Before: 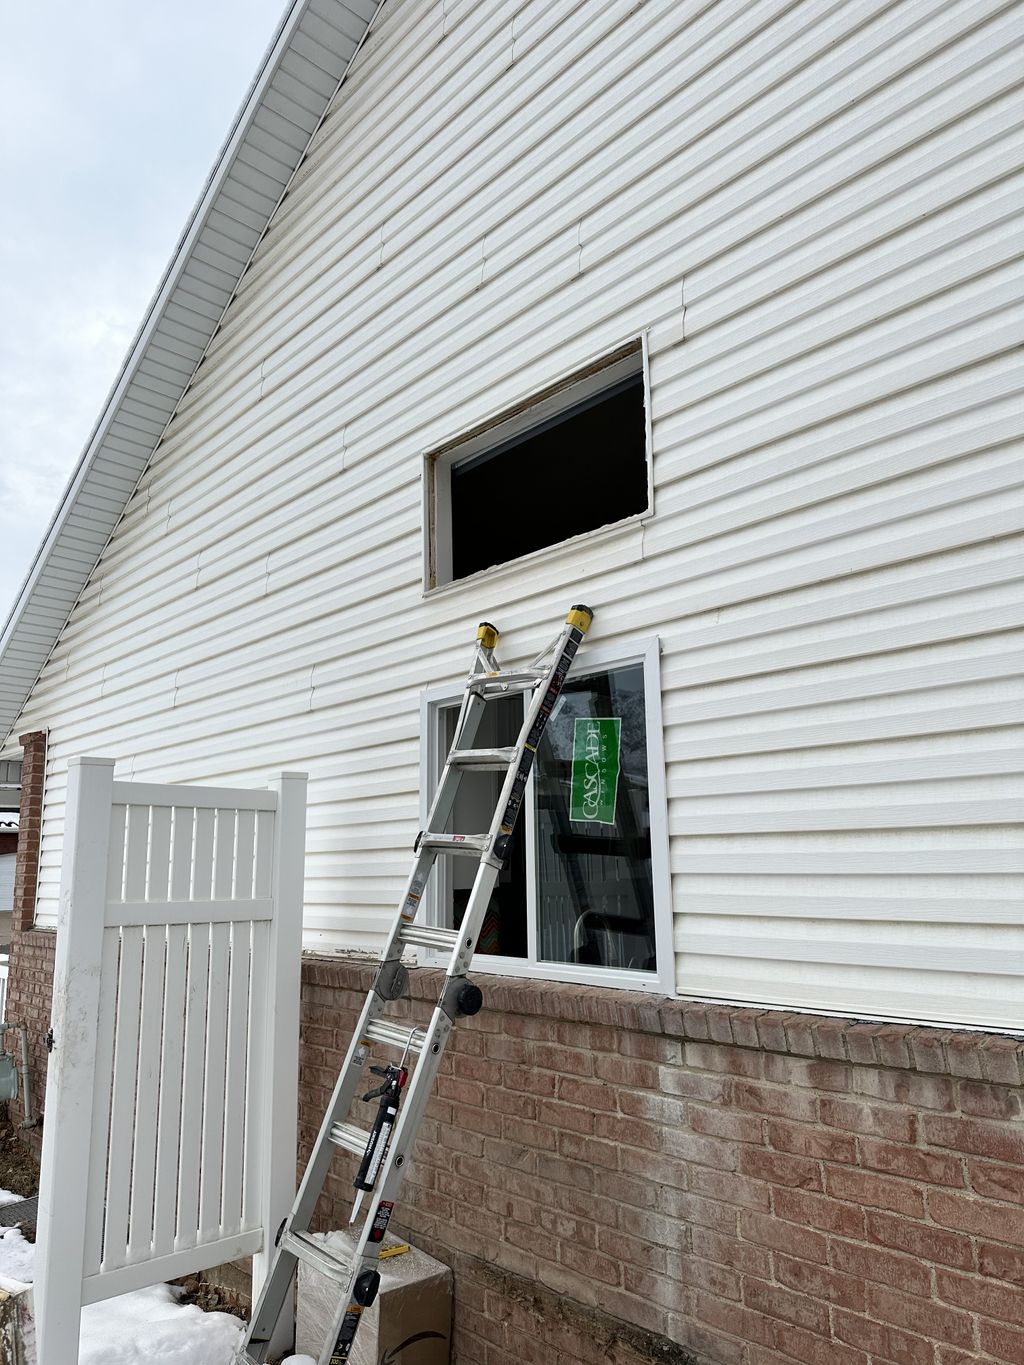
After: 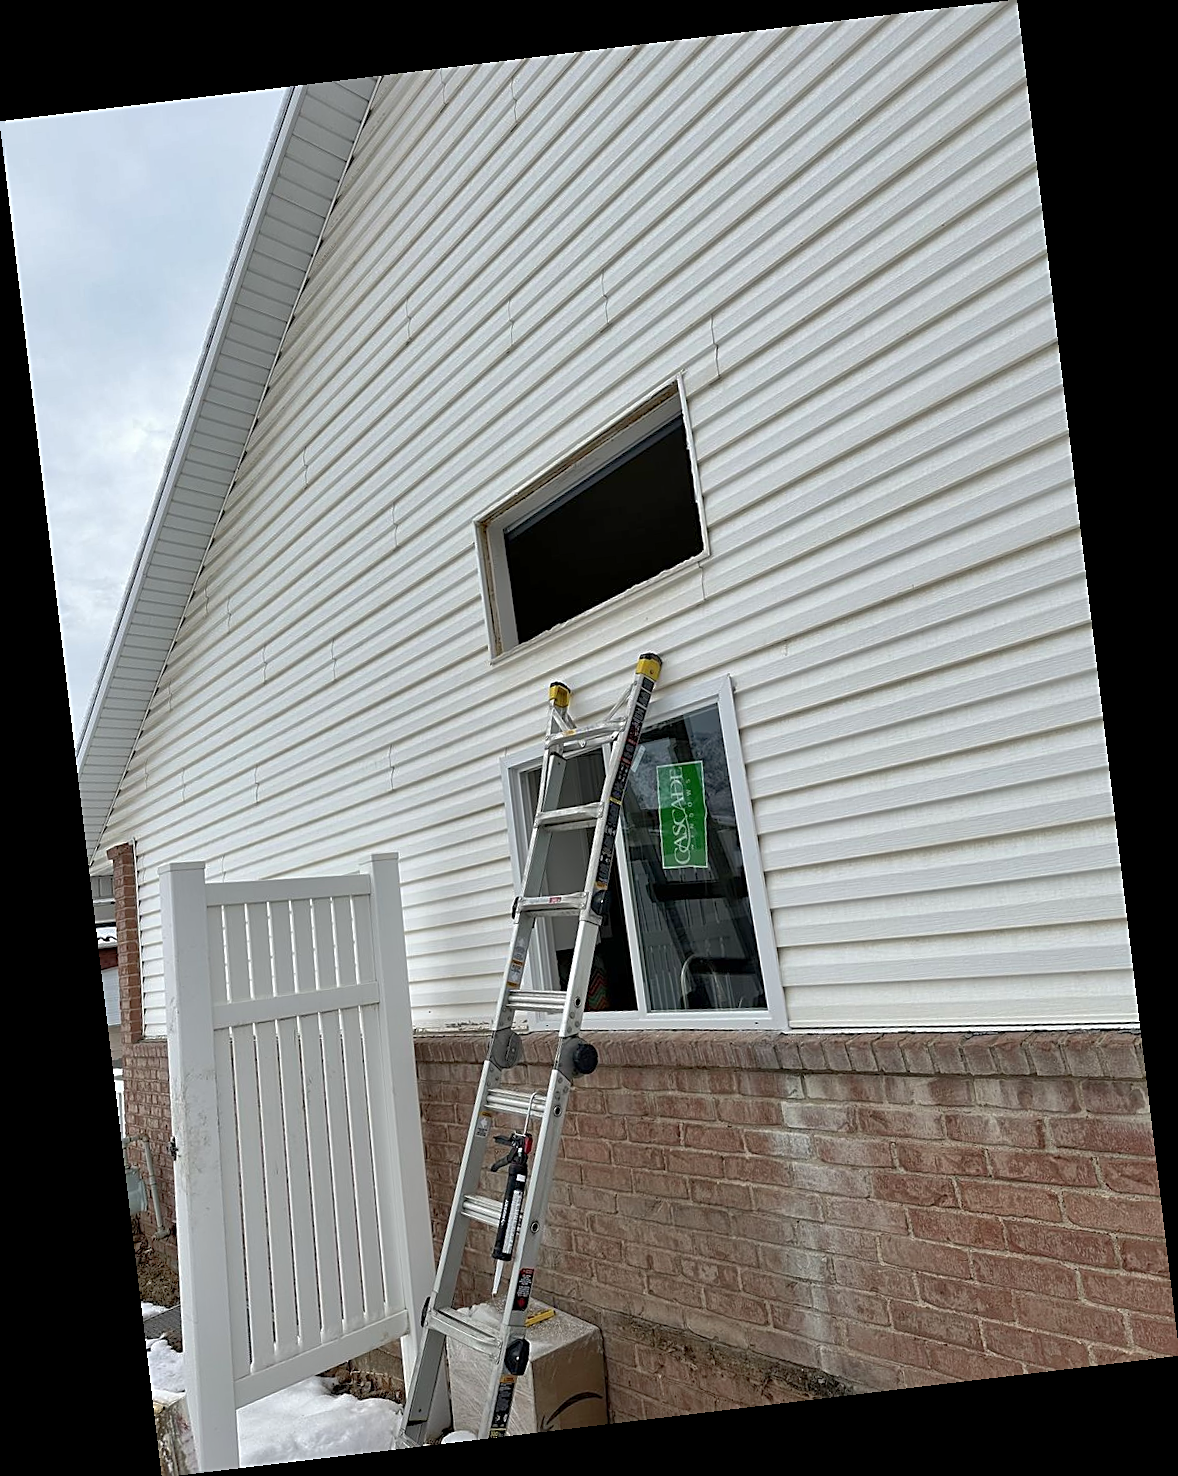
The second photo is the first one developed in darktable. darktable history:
sharpen: on, module defaults
rotate and perspective: rotation -6.83°, automatic cropping off
shadows and highlights: on, module defaults
color calibration: illuminant same as pipeline (D50), x 0.346, y 0.359, temperature 5002.42 K
